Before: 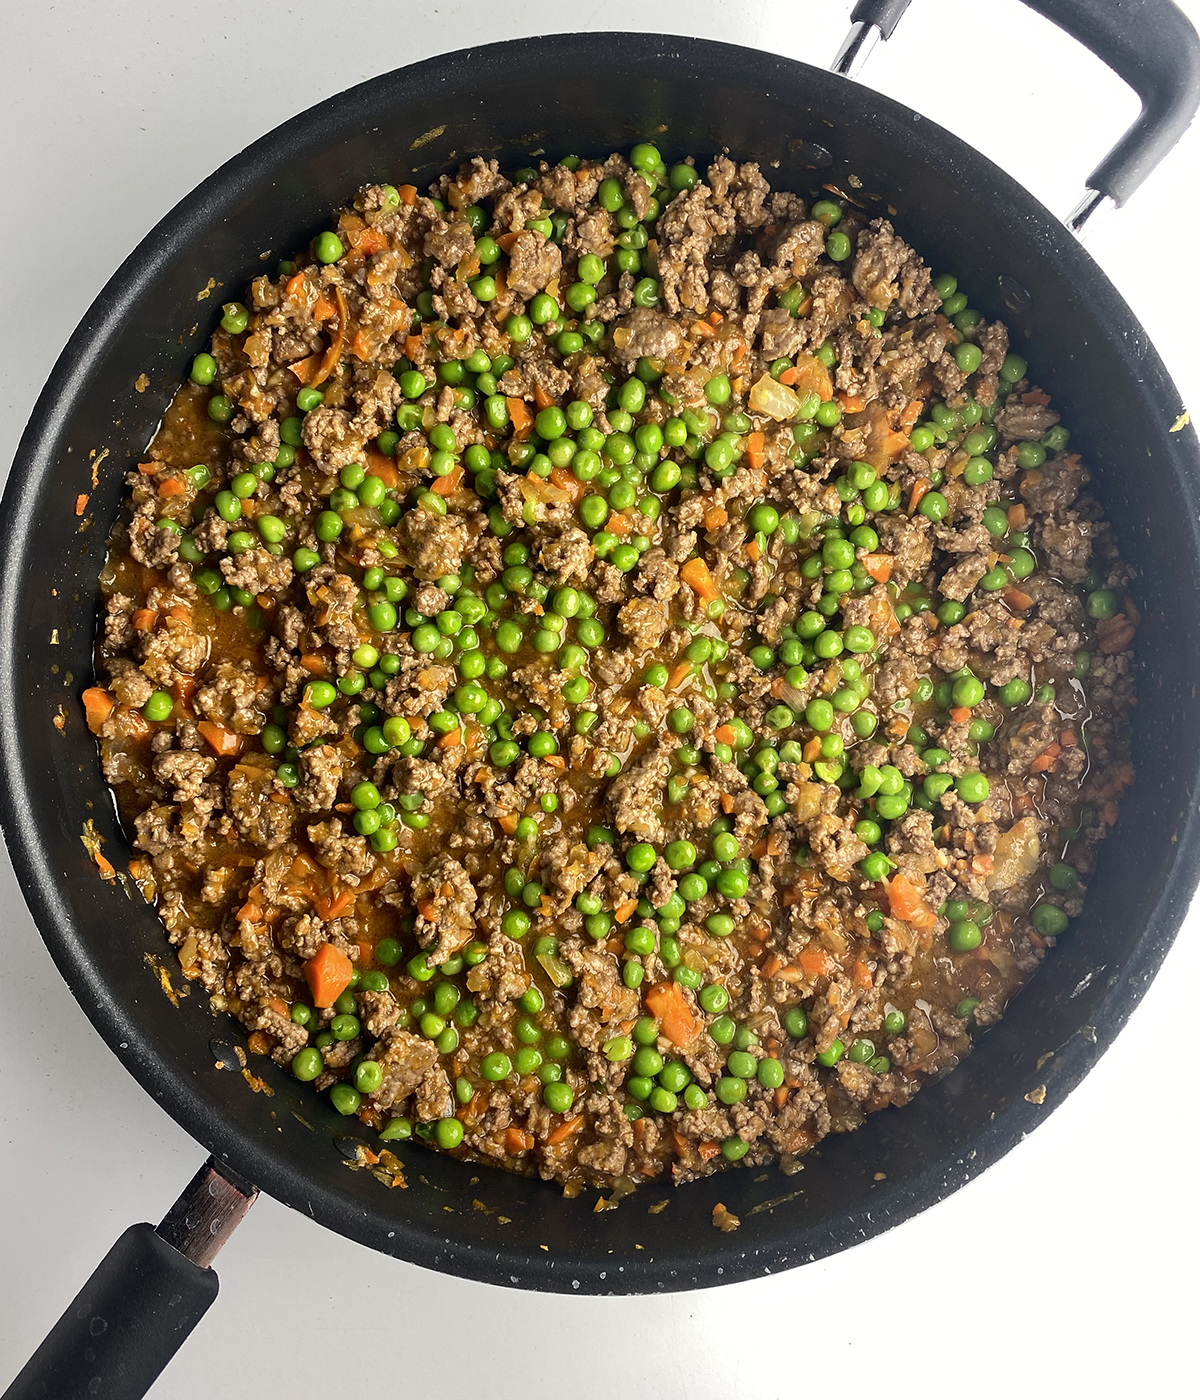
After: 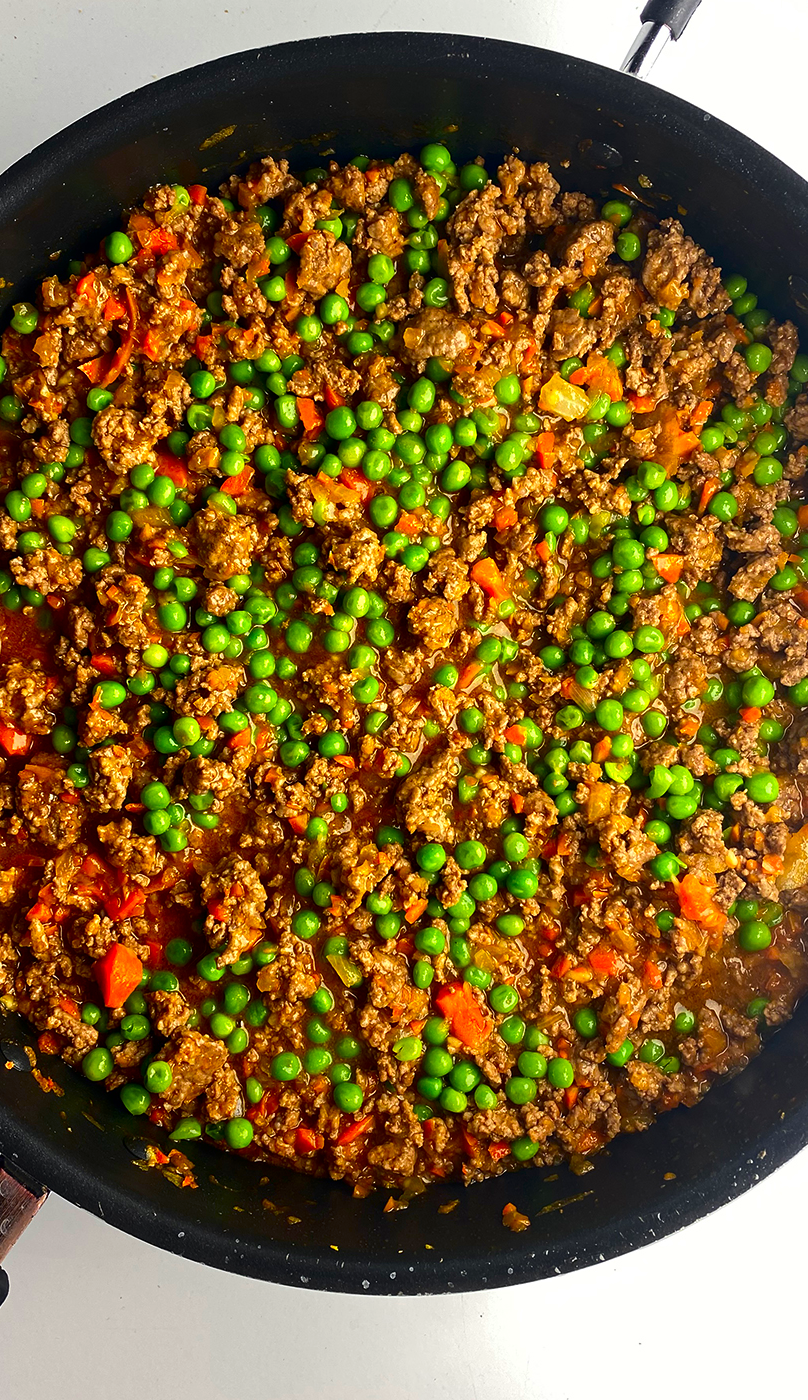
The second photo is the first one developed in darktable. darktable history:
crop and rotate: left 17.521%, right 15.116%
contrast brightness saturation: contrast 0.068, brightness -0.142, saturation 0.115
color zones: curves: ch0 [(0.224, 0.526) (0.75, 0.5)]; ch1 [(0.055, 0.526) (0.224, 0.761) (0.377, 0.526) (0.75, 0.5)]
